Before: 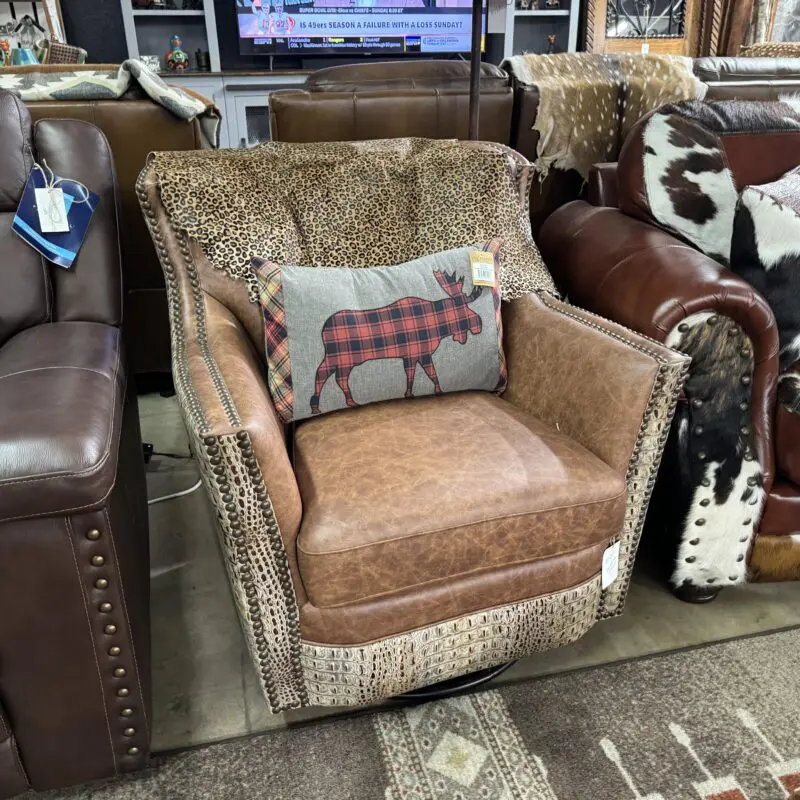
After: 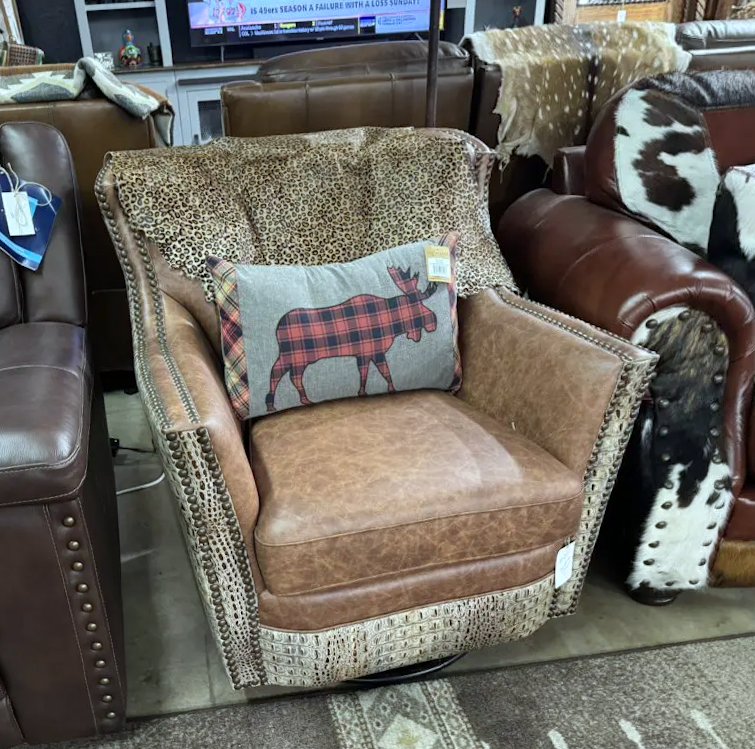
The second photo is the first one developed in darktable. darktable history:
rotate and perspective: rotation 0.062°, lens shift (vertical) 0.115, lens shift (horizontal) -0.133, crop left 0.047, crop right 0.94, crop top 0.061, crop bottom 0.94
color calibration: illuminant Planckian (black body), adaptation linear Bradford (ICC v4), x 0.364, y 0.367, temperature 4417.56 K, saturation algorithm version 1 (2020)
white balance: emerald 1
